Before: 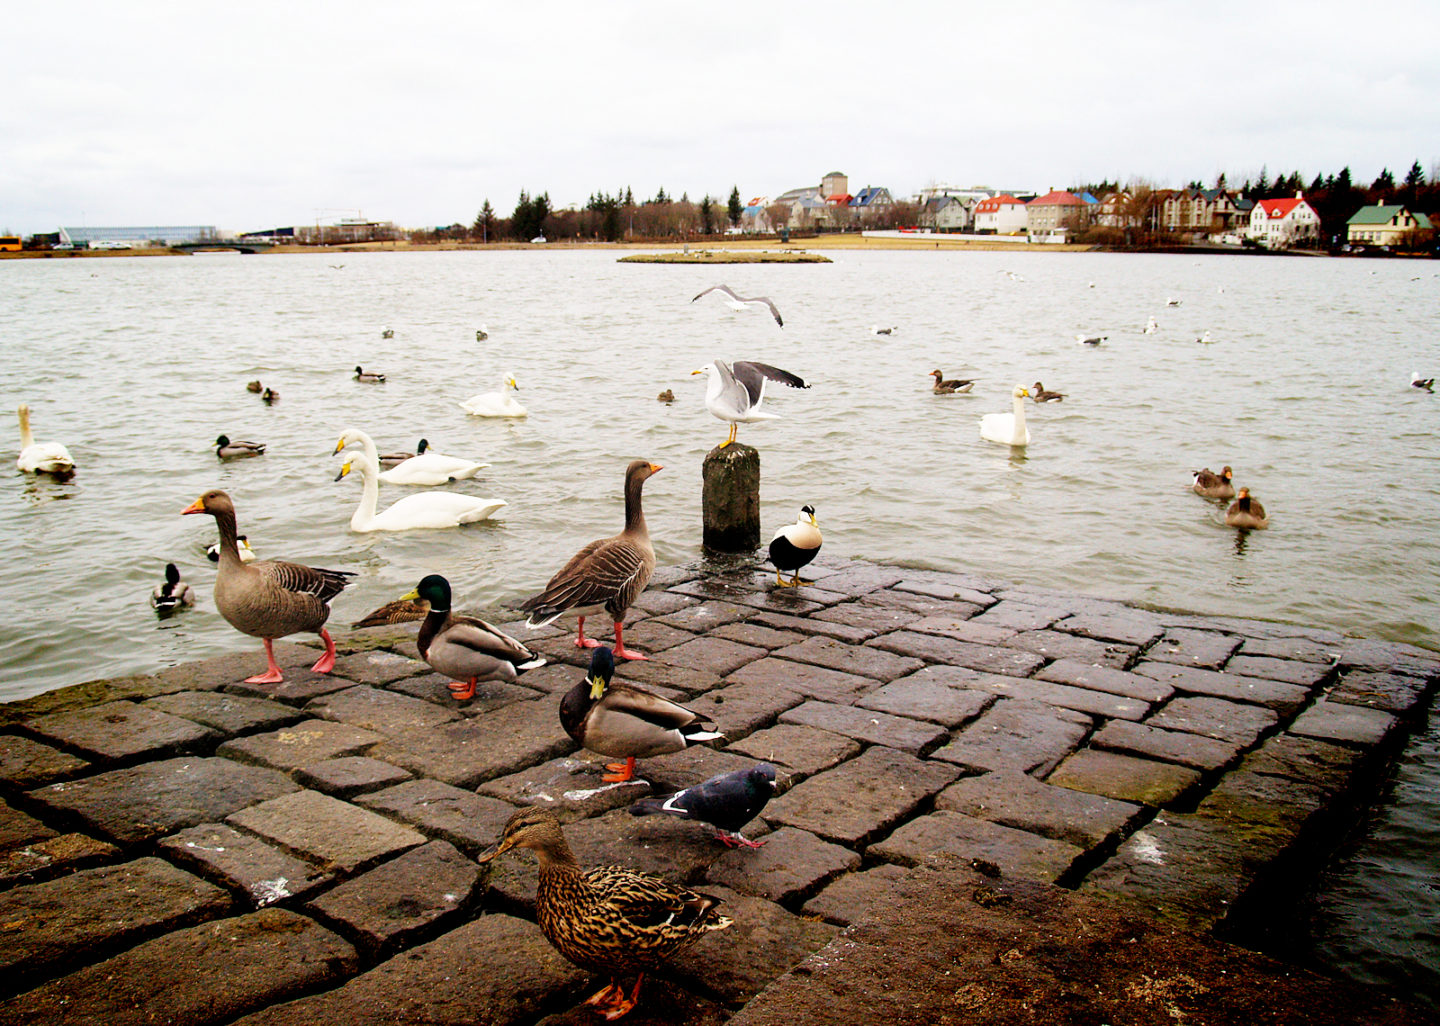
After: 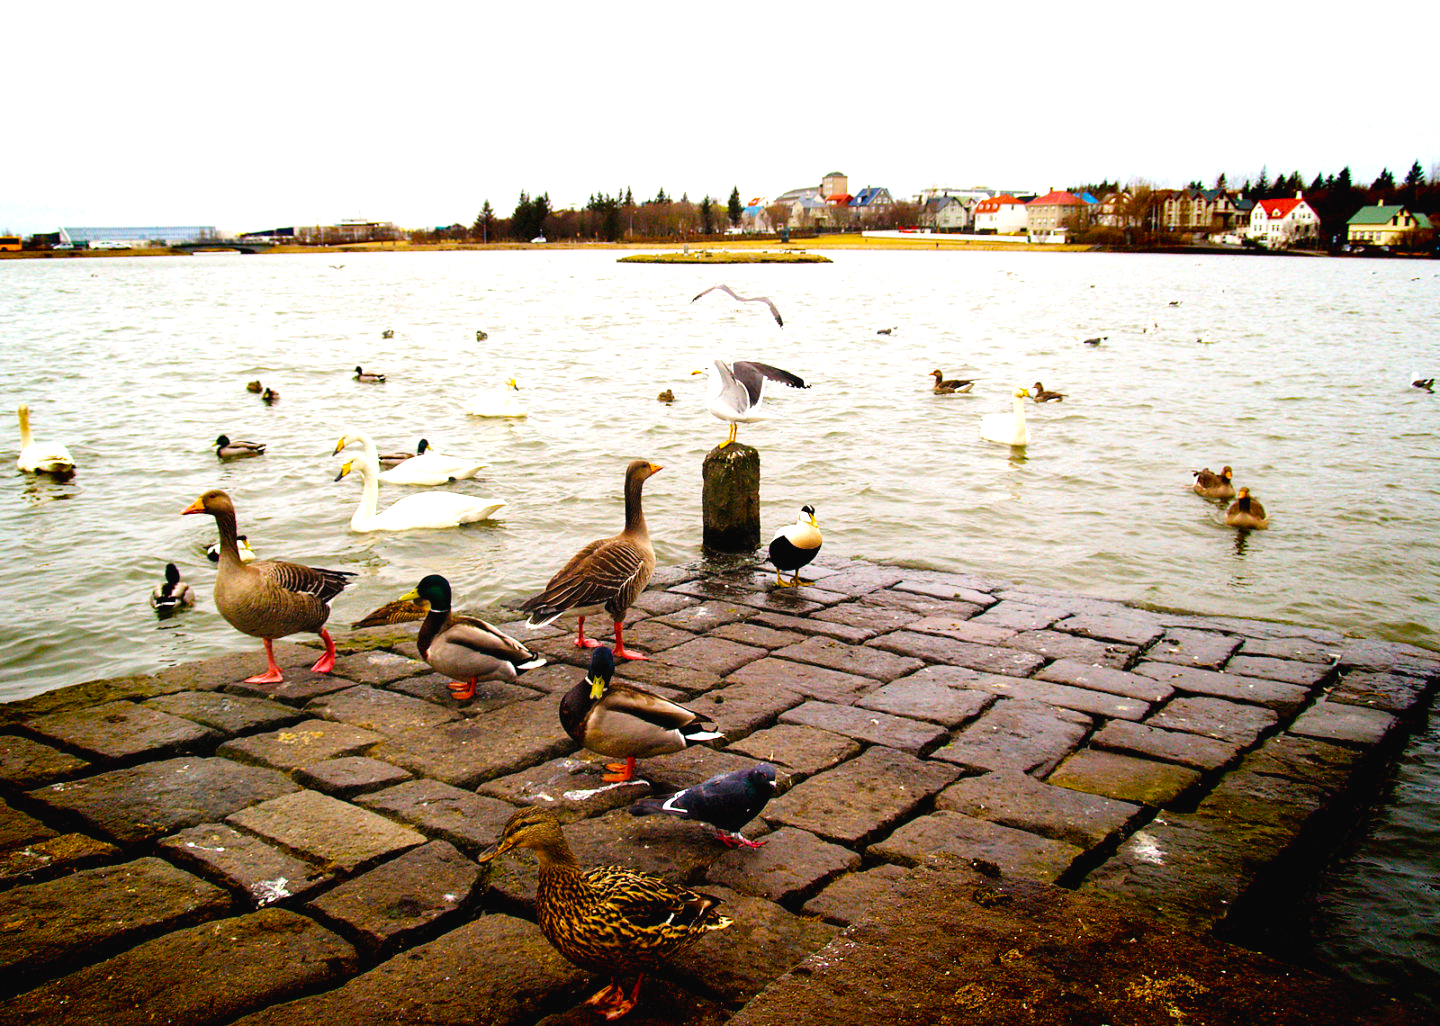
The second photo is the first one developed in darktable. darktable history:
color balance rgb: global offset › luminance 0.249%, global offset › hue 171.26°, perceptual saturation grading › global saturation 30.118%, perceptual brilliance grading › highlights 10.409%, perceptual brilliance grading › shadows -10.509%, global vibrance 30.132%
color correction: highlights a* 0.003, highlights b* -0.66
tone equalizer: edges refinement/feathering 500, mask exposure compensation -1.57 EV, preserve details no
